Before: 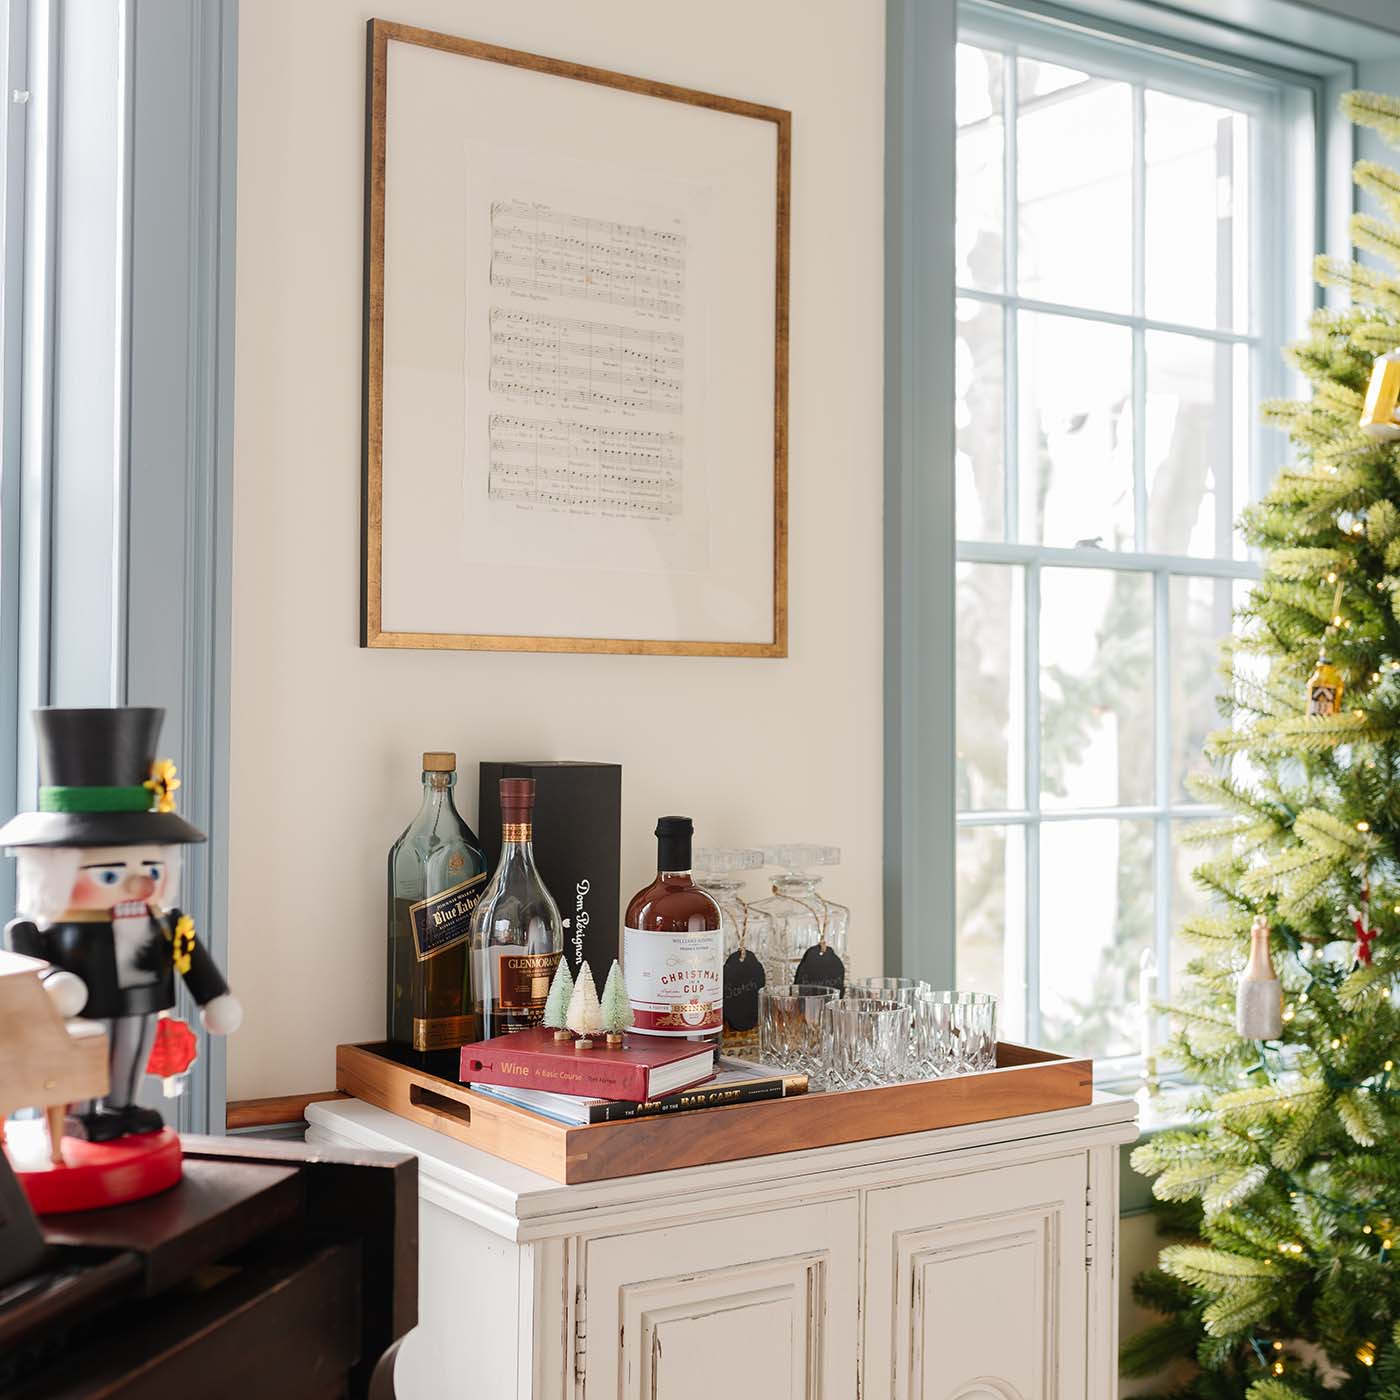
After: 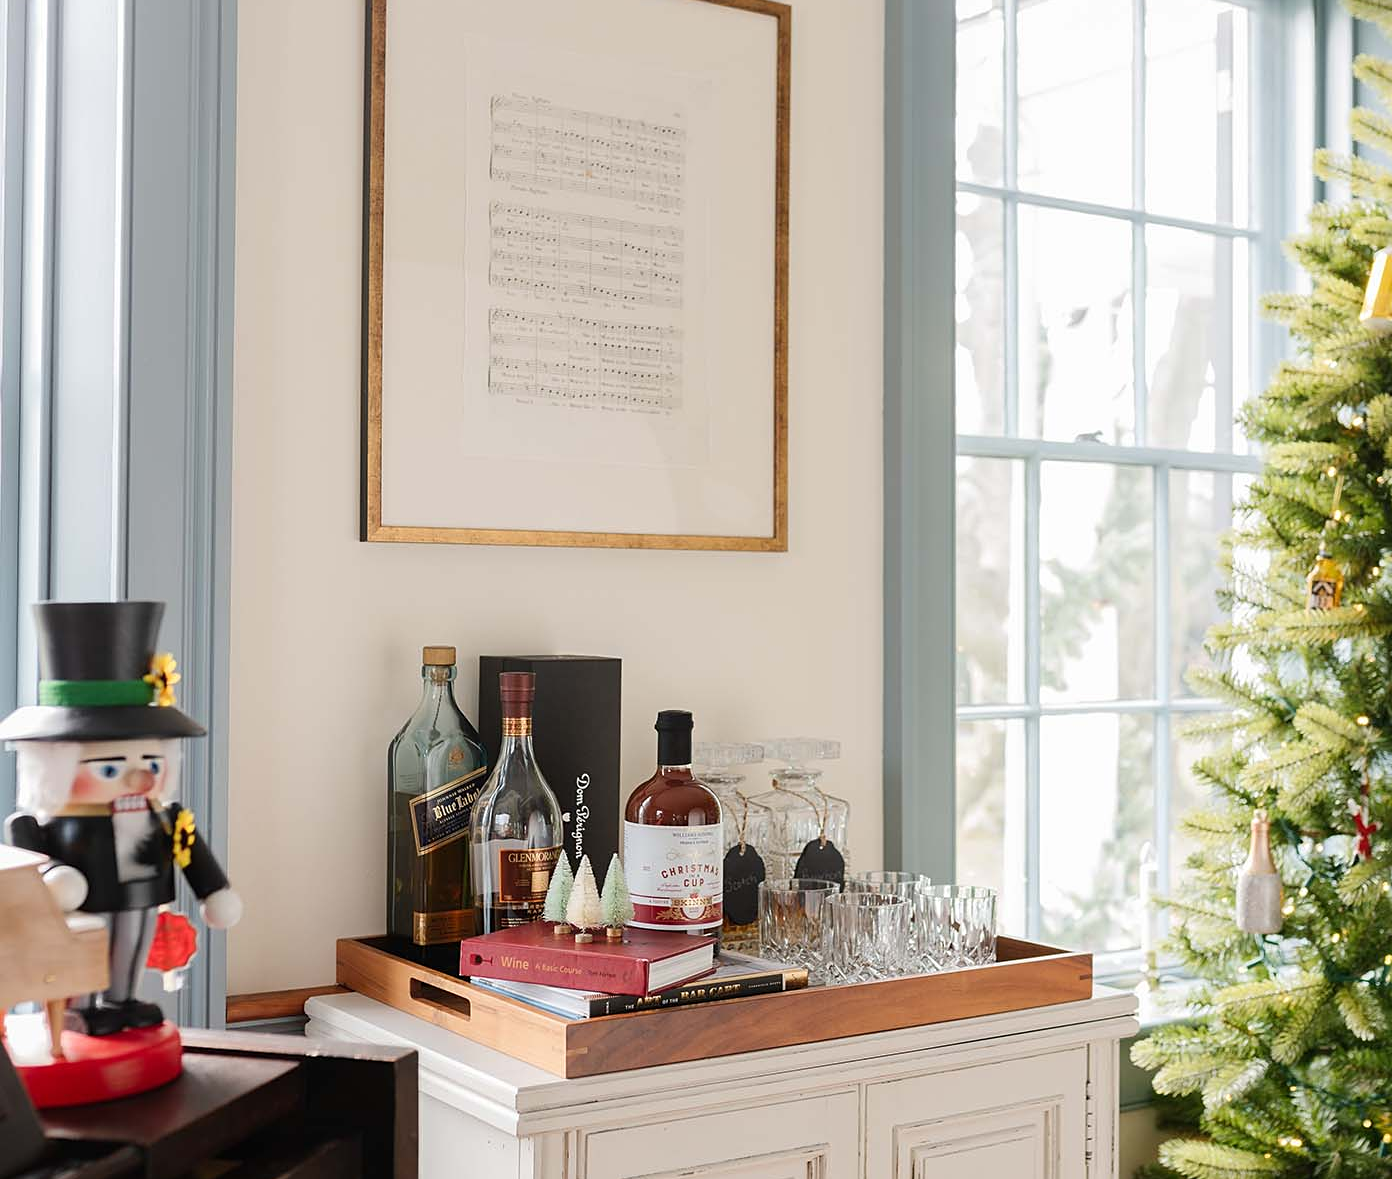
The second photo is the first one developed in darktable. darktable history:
crop: top 7.625%, bottom 8.027%
sharpen: amount 0.2
